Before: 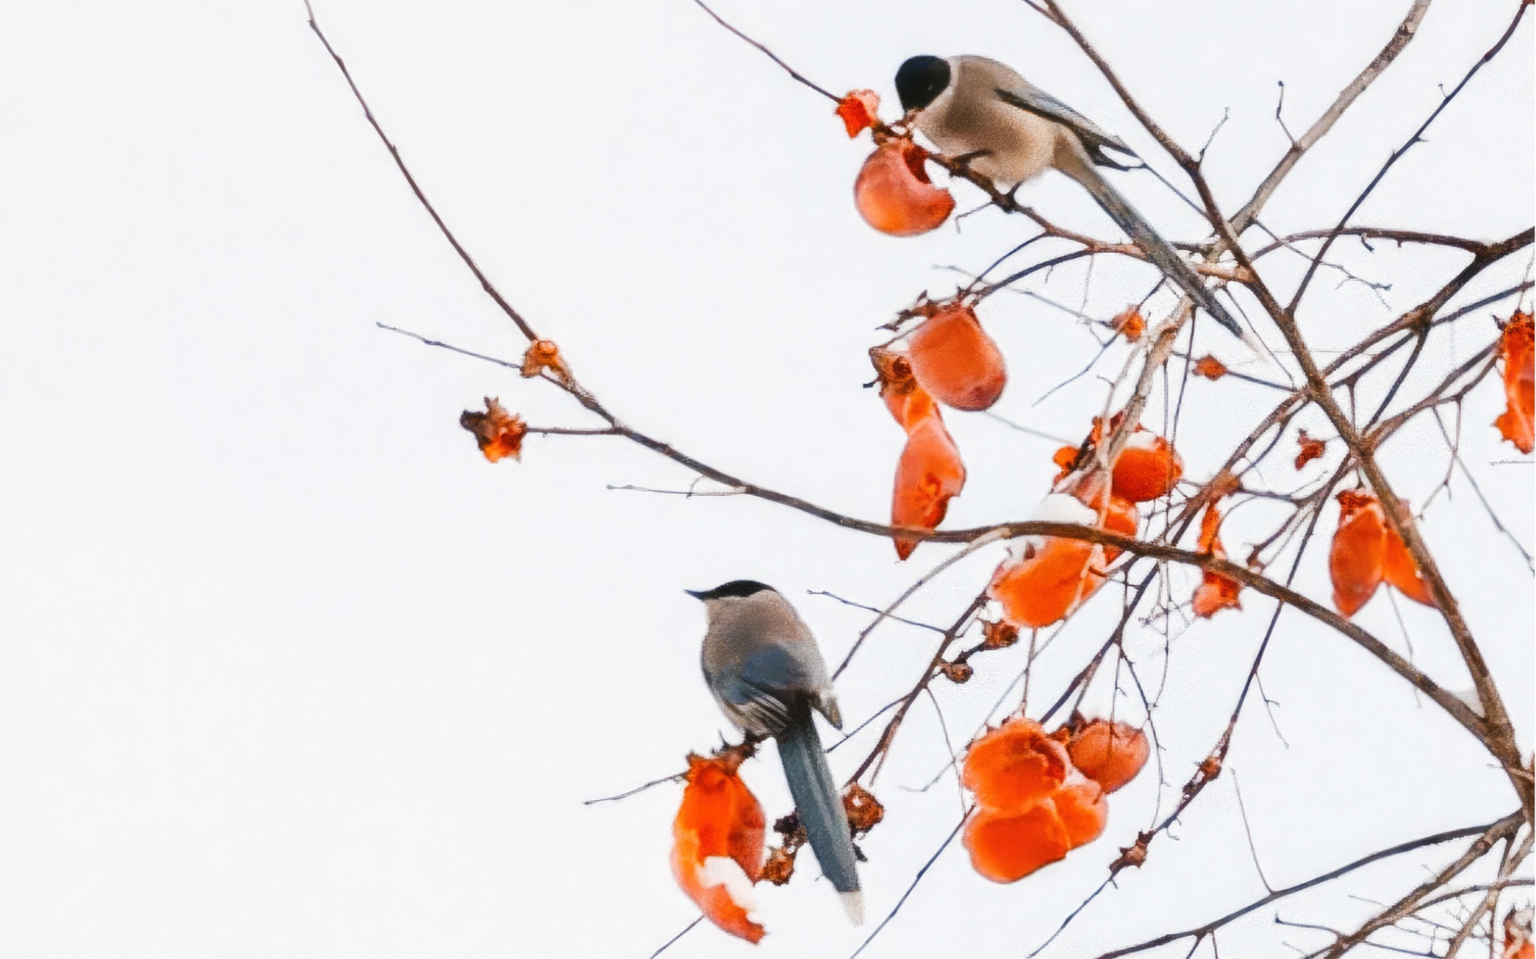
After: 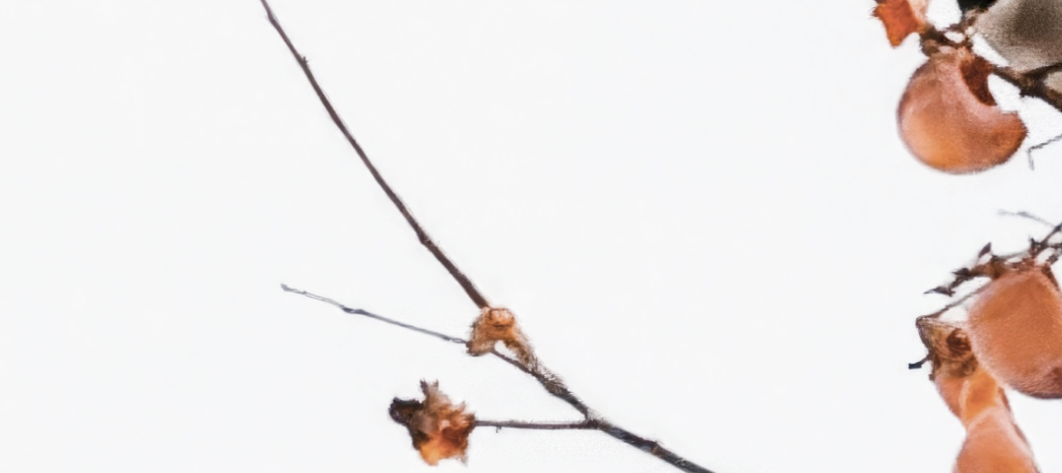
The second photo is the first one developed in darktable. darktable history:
crop: left 10.347%, top 10.616%, right 35.986%, bottom 51.088%
tone curve: curves: ch0 [(0, 0) (0.003, 0.003) (0.011, 0.012) (0.025, 0.026) (0.044, 0.046) (0.069, 0.072) (0.1, 0.104) (0.136, 0.141) (0.177, 0.184) (0.224, 0.233) (0.277, 0.288) (0.335, 0.348) (0.399, 0.414) (0.468, 0.486) (0.543, 0.564) (0.623, 0.647) (0.709, 0.736) (0.801, 0.831) (0.898, 0.921) (1, 1)], preserve colors none
color zones: curves: ch1 [(0, 0.292) (0.001, 0.292) (0.2, 0.264) (0.4, 0.248) (0.6, 0.248) (0.8, 0.264) (0.999, 0.292) (1, 0.292)]
haze removal: strength 0.302, distance 0.25, compatibility mode true, adaptive false
